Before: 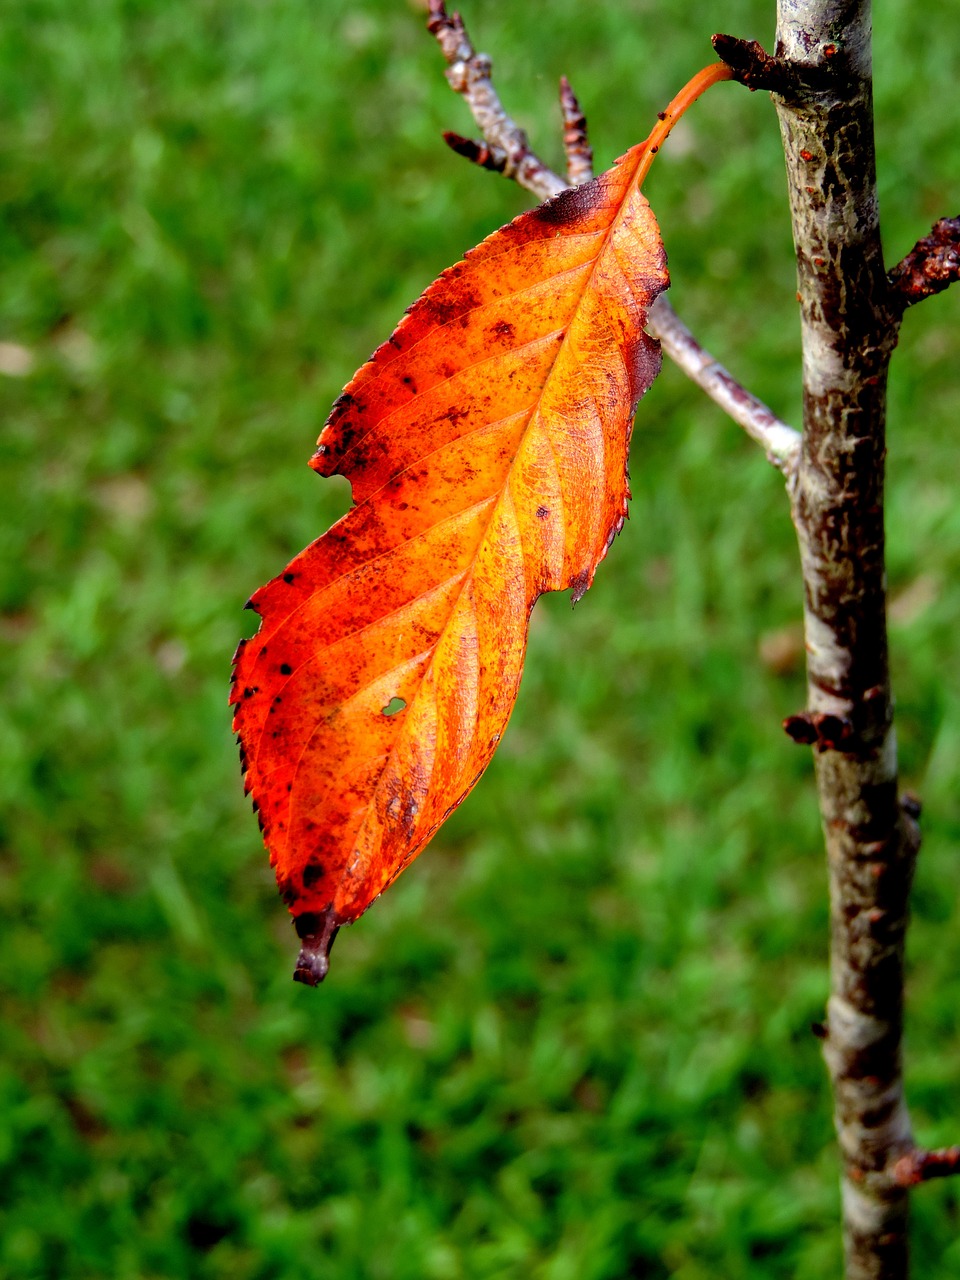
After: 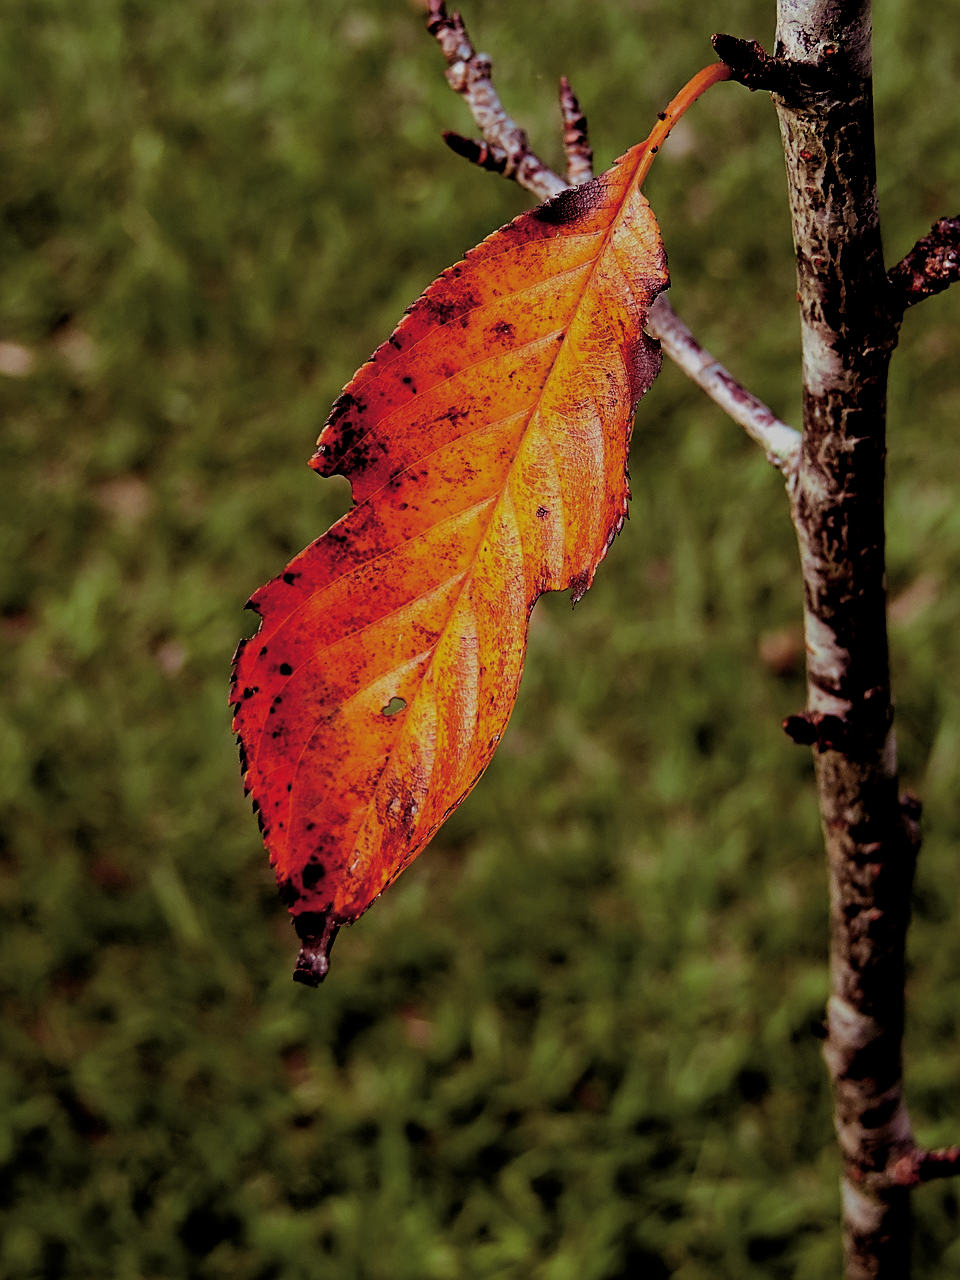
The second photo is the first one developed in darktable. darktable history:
sharpen: on, module defaults
split-toning: highlights › hue 298.8°, highlights › saturation 0.73, compress 41.76%
filmic rgb: middle gray luminance 29%, black relative exposure -10.3 EV, white relative exposure 5.5 EV, threshold 6 EV, target black luminance 0%, hardness 3.95, latitude 2.04%, contrast 1.132, highlights saturation mix 5%, shadows ↔ highlights balance 15.11%, add noise in highlights 0, preserve chrominance no, color science v3 (2019), use custom middle-gray values true, iterations of high-quality reconstruction 0, contrast in highlights soft, enable highlight reconstruction true
